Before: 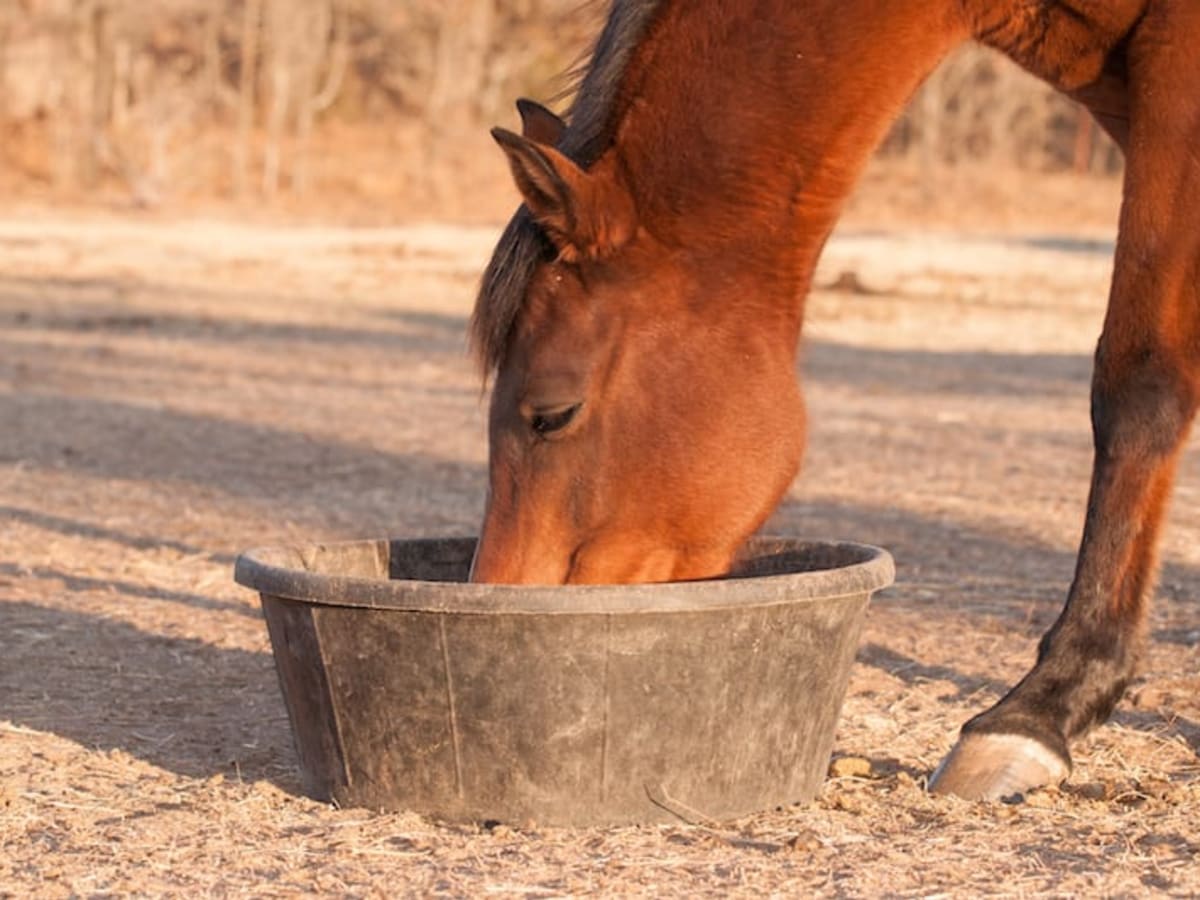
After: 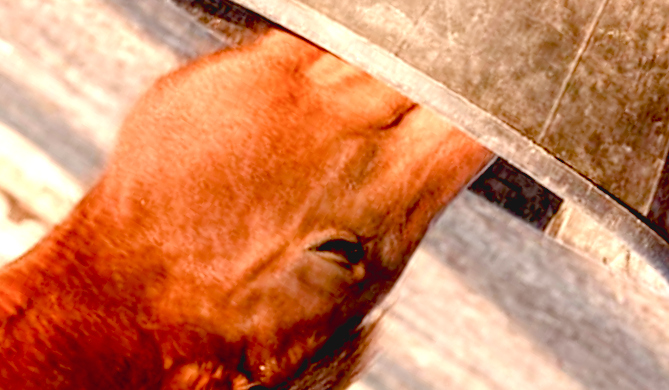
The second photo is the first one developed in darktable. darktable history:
exposure: black level correction 0.036, exposure 0.907 EV, compensate exposure bias true, compensate highlight preservation false
color balance rgb: shadows lift › hue 85.39°, global offset › luminance 0.735%, perceptual saturation grading › global saturation 20%, perceptual saturation grading › highlights -49.309%, perceptual saturation grading › shadows 25.039%, global vibrance 9.76%
crop and rotate: angle 148.47°, left 9.139%, top 15.595%, right 4.381%, bottom 17.174%
